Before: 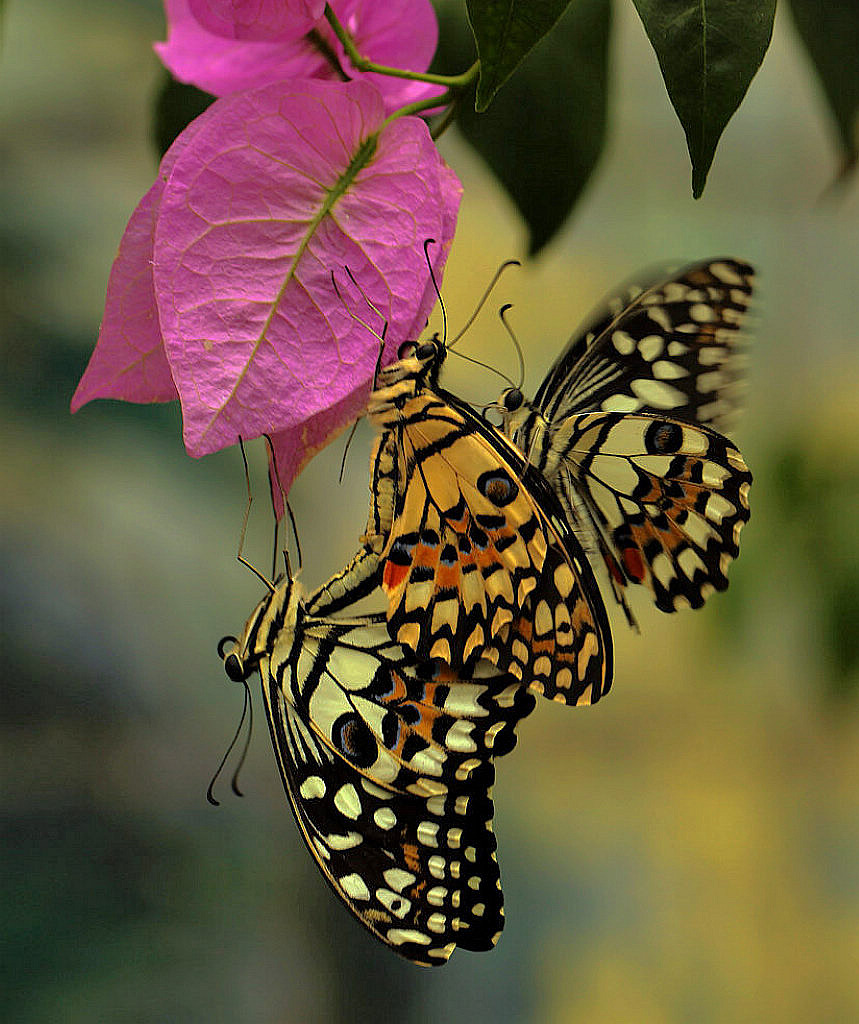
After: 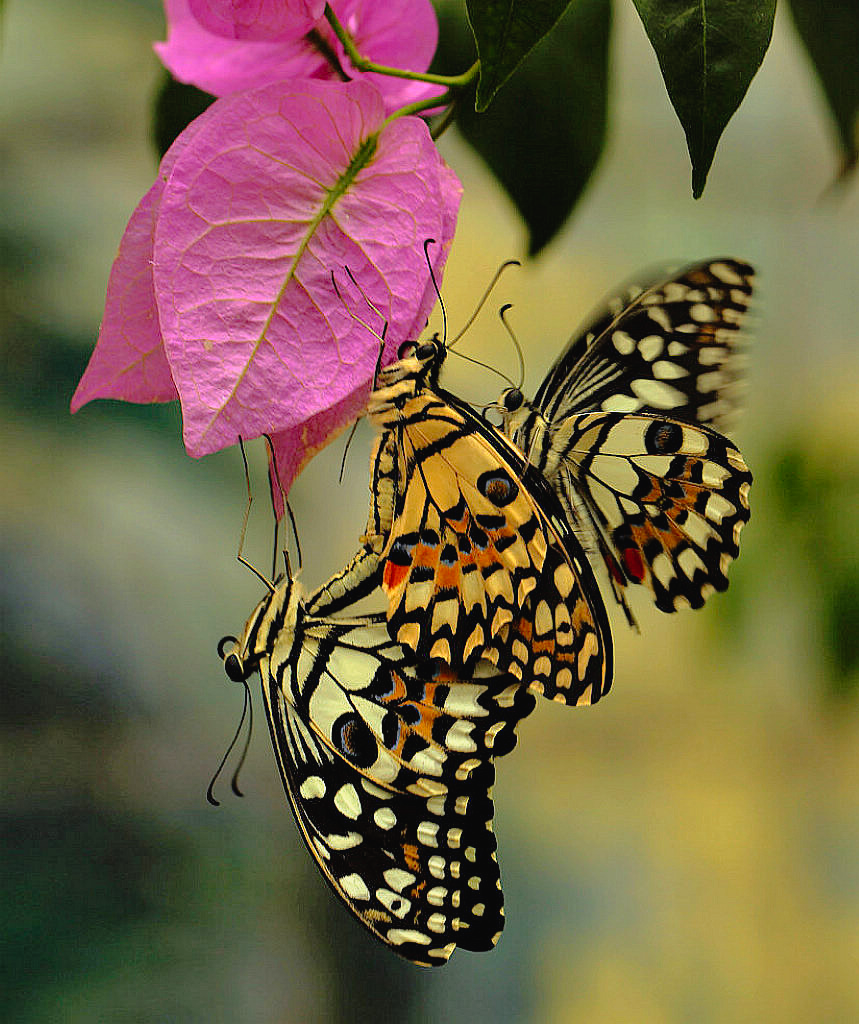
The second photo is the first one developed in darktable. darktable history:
tone curve: curves: ch0 [(0, 0.021) (0.049, 0.044) (0.152, 0.14) (0.328, 0.377) (0.473, 0.543) (0.641, 0.705) (0.85, 0.894) (1, 0.969)]; ch1 [(0, 0) (0.302, 0.331) (0.433, 0.432) (0.472, 0.47) (0.502, 0.503) (0.527, 0.521) (0.564, 0.58) (0.614, 0.626) (0.677, 0.701) (0.859, 0.885) (1, 1)]; ch2 [(0, 0) (0.33, 0.301) (0.447, 0.44) (0.487, 0.496) (0.502, 0.516) (0.535, 0.563) (0.565, 0.593) (0.608, 0.638) (1, 1)], preserve colors none
